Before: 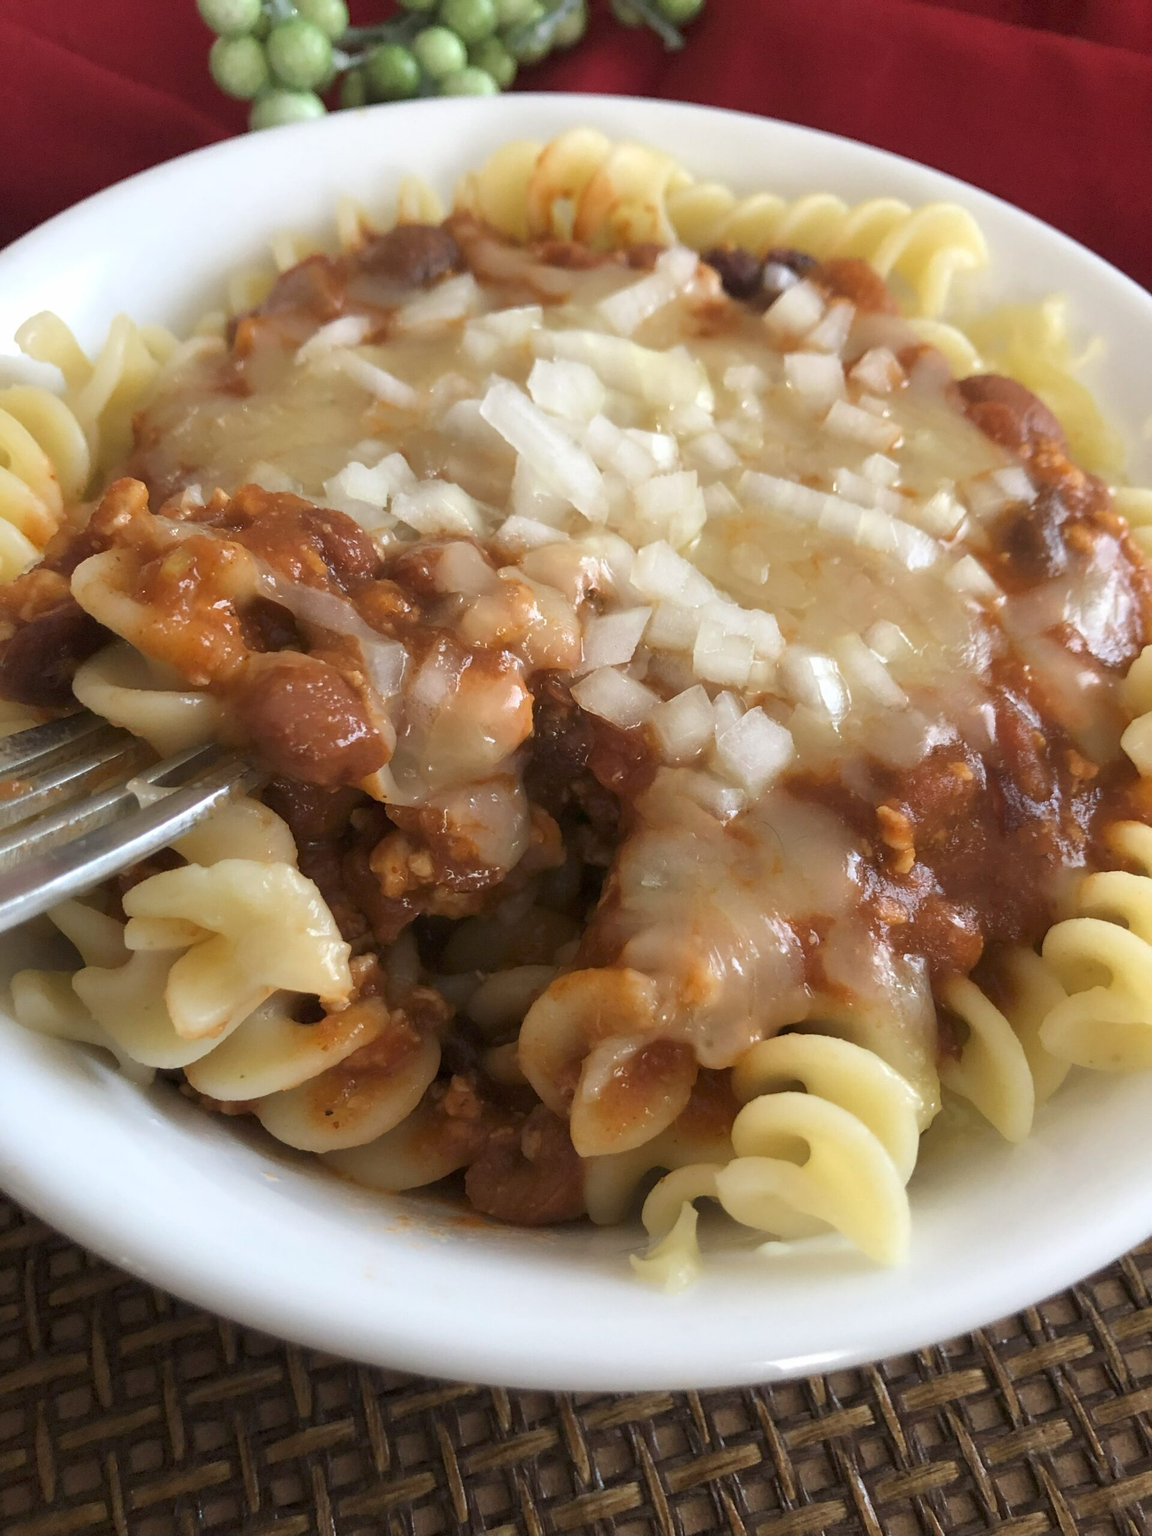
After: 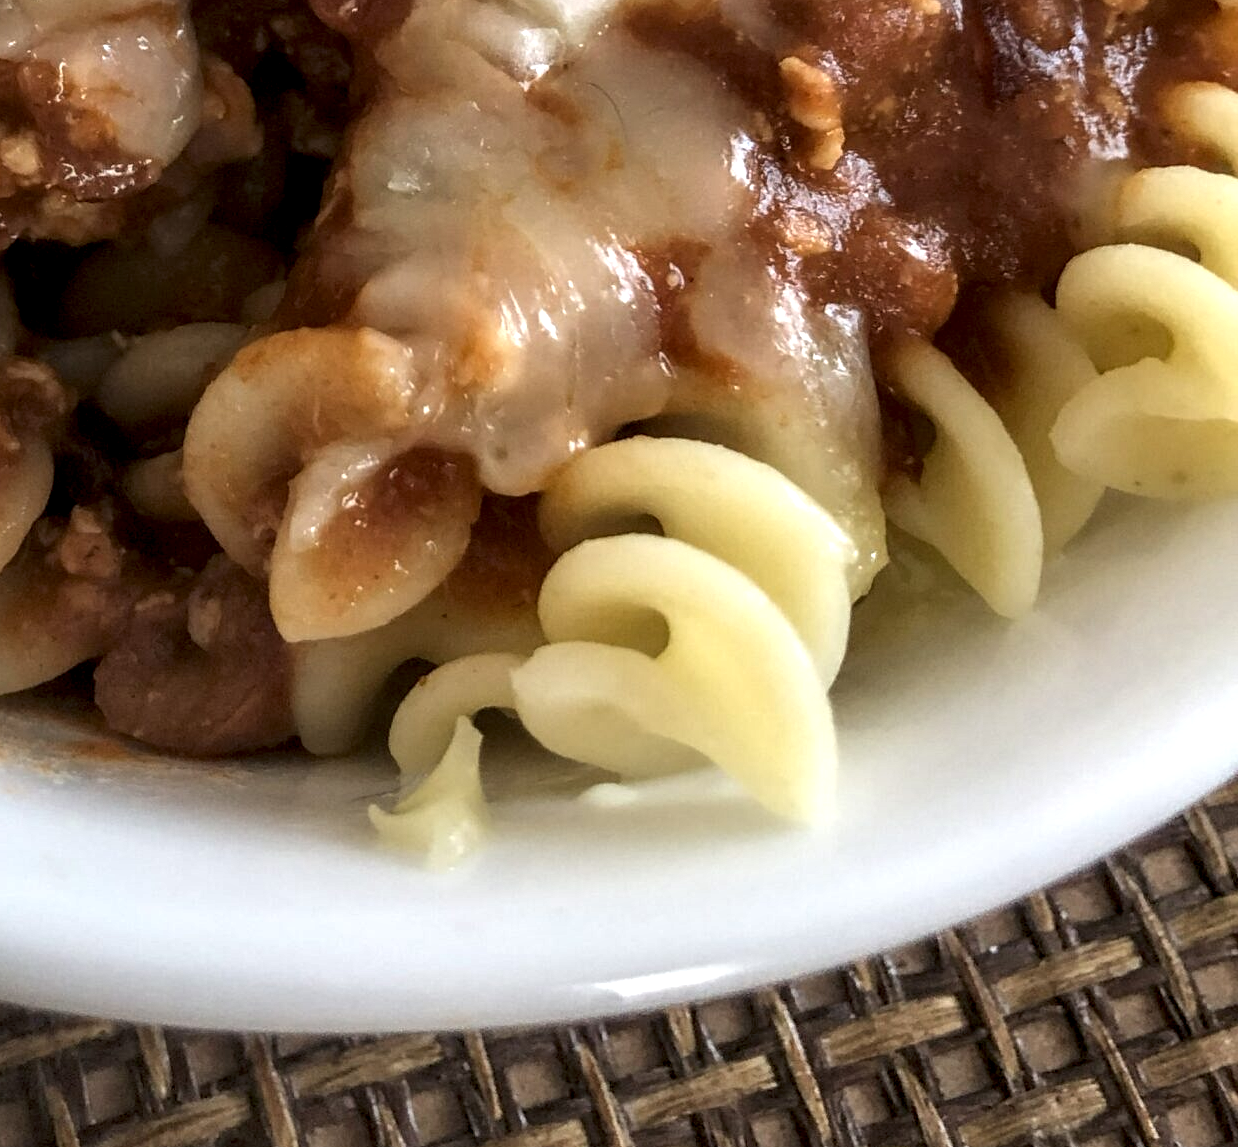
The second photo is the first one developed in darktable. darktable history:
crop and rotate: left 35.509%, top 50.238%, bottom 4.934%
local contrast: highlights 0%, shadows 0%, detail 182%
